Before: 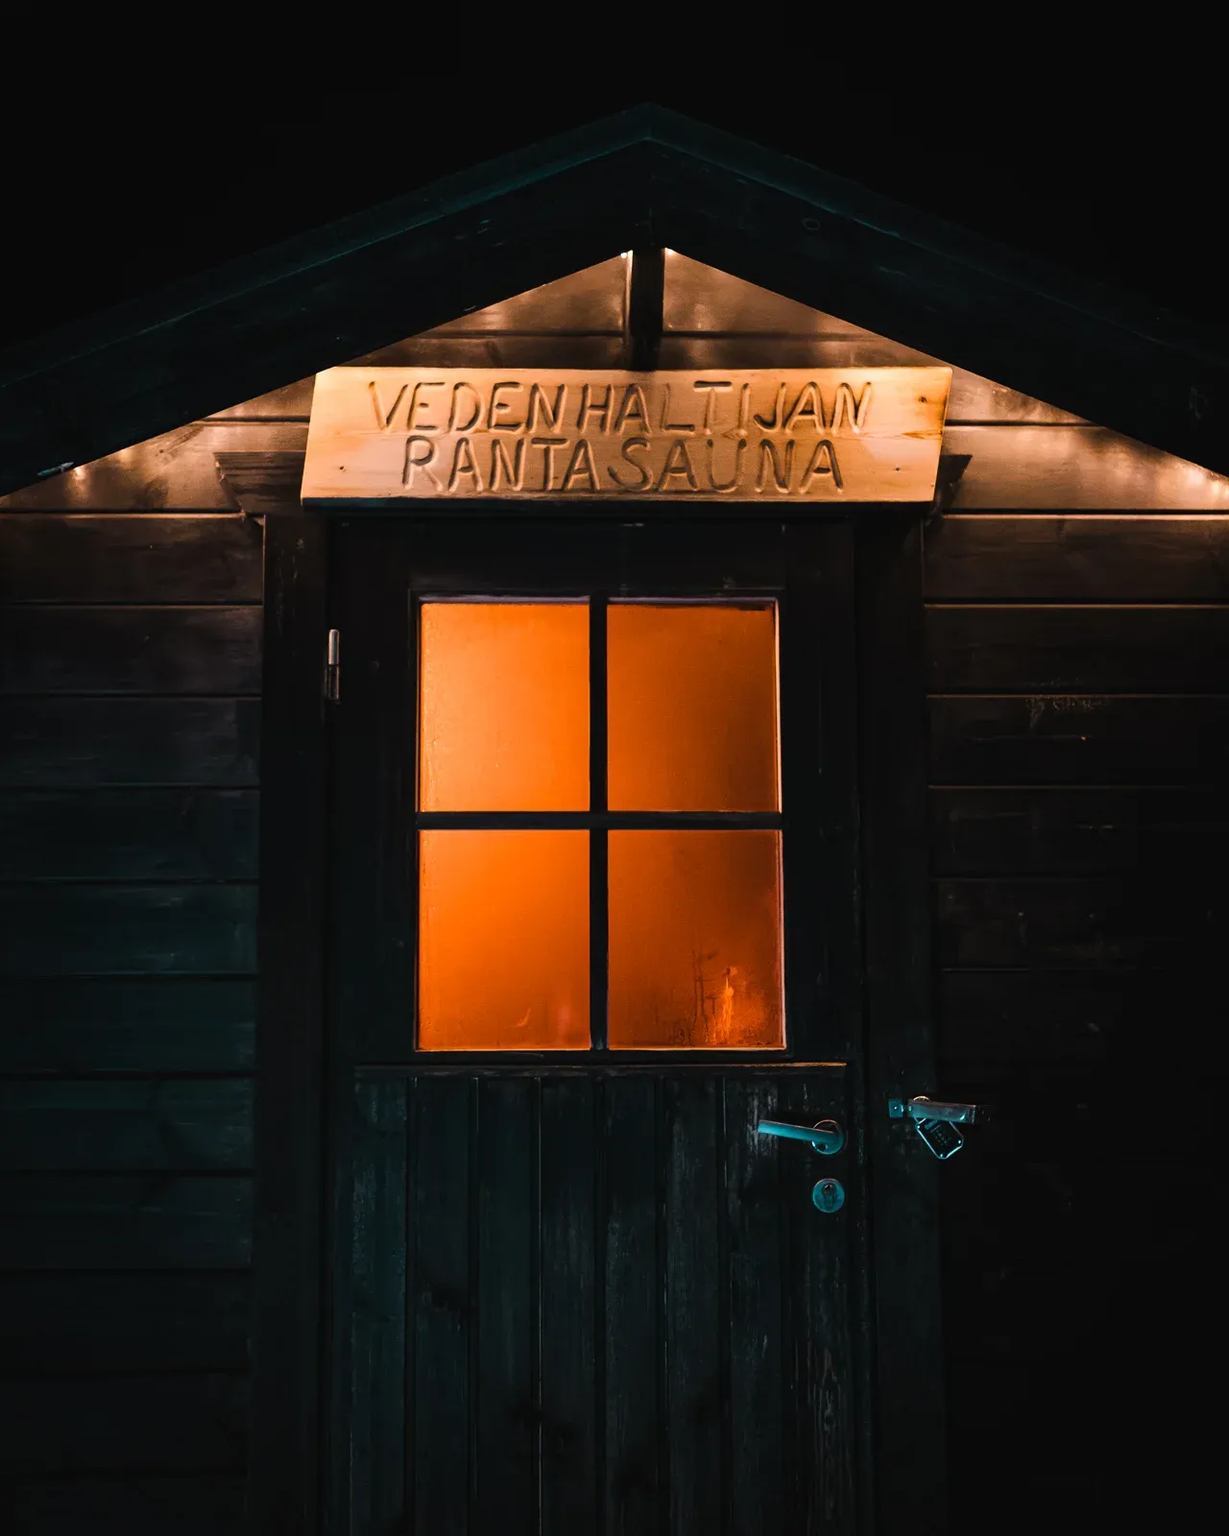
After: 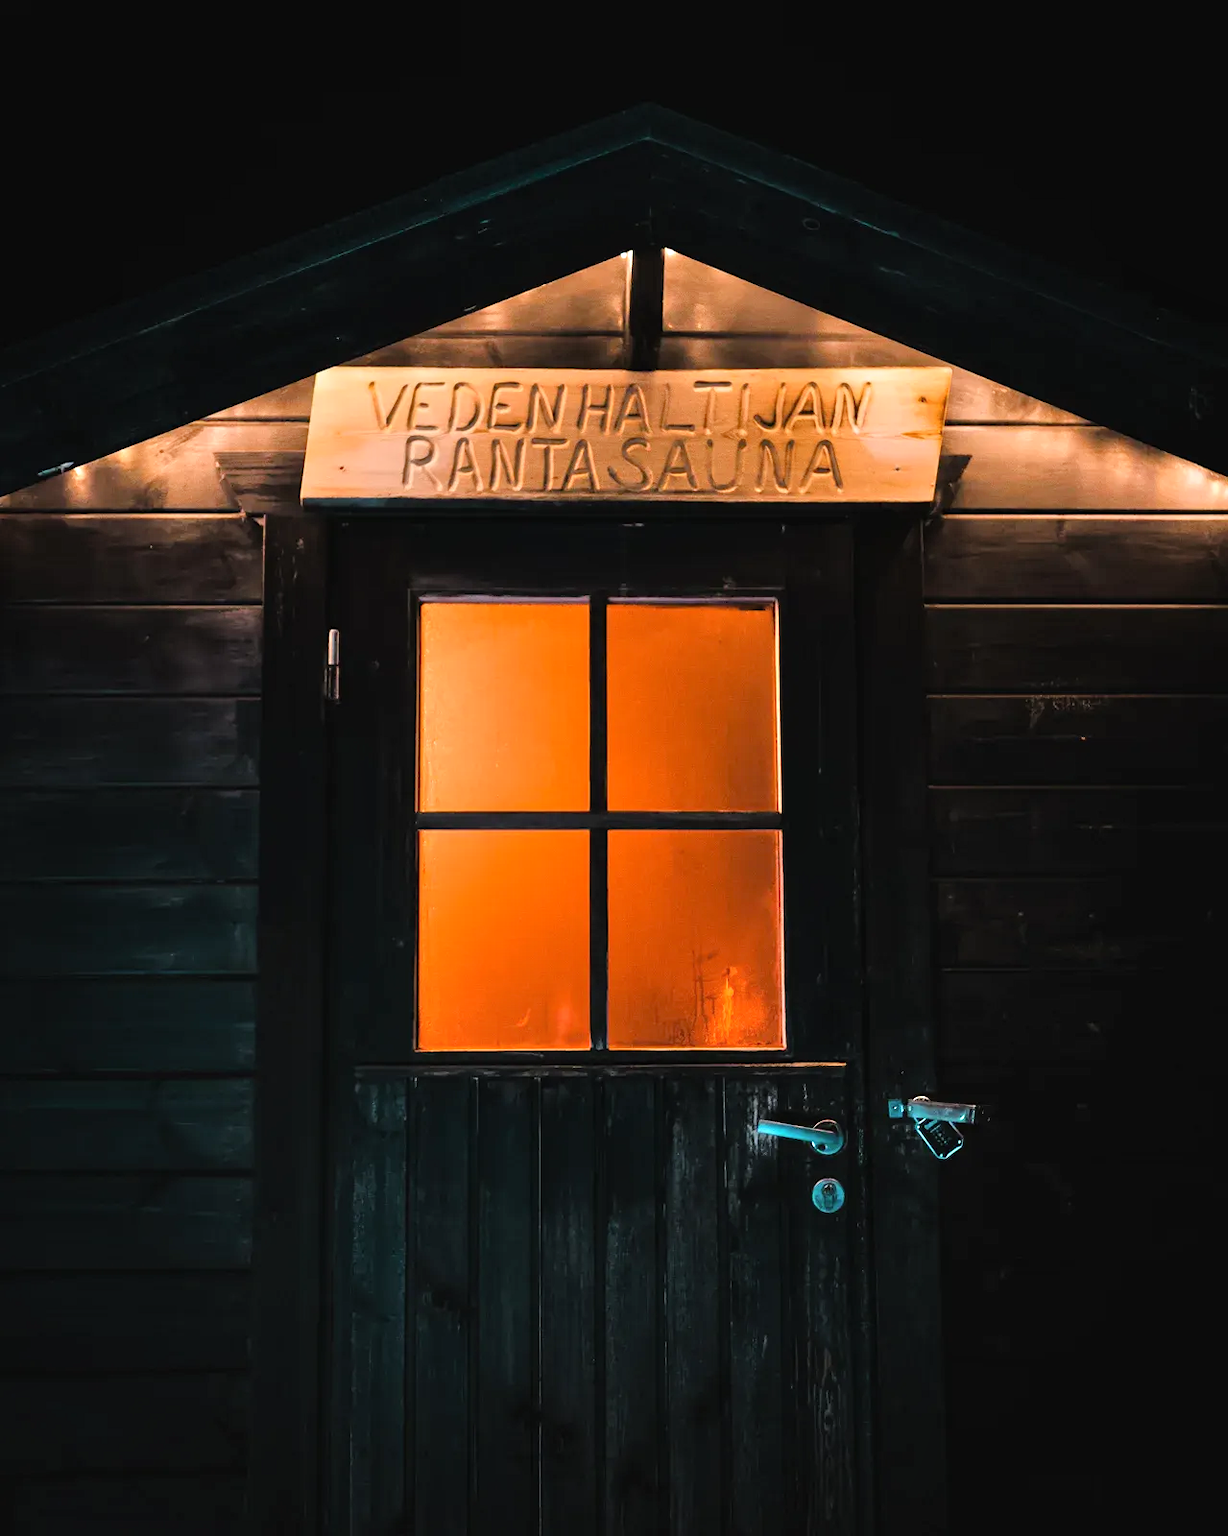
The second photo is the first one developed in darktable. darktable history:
shadows and highlights: shadows 24.41, highlights -77.3, soften with gaussian
tone equalizer: -7 EV 0.163 EV, -6 EV 0.578 EV, -5 EV 1.15 EV, -4 EV 1.3 EV, -3 EV 1.15 EV, -2 EV 0.6 EV, -1 EV 0.167 EV, mask exposure compensation -0.489 EV
